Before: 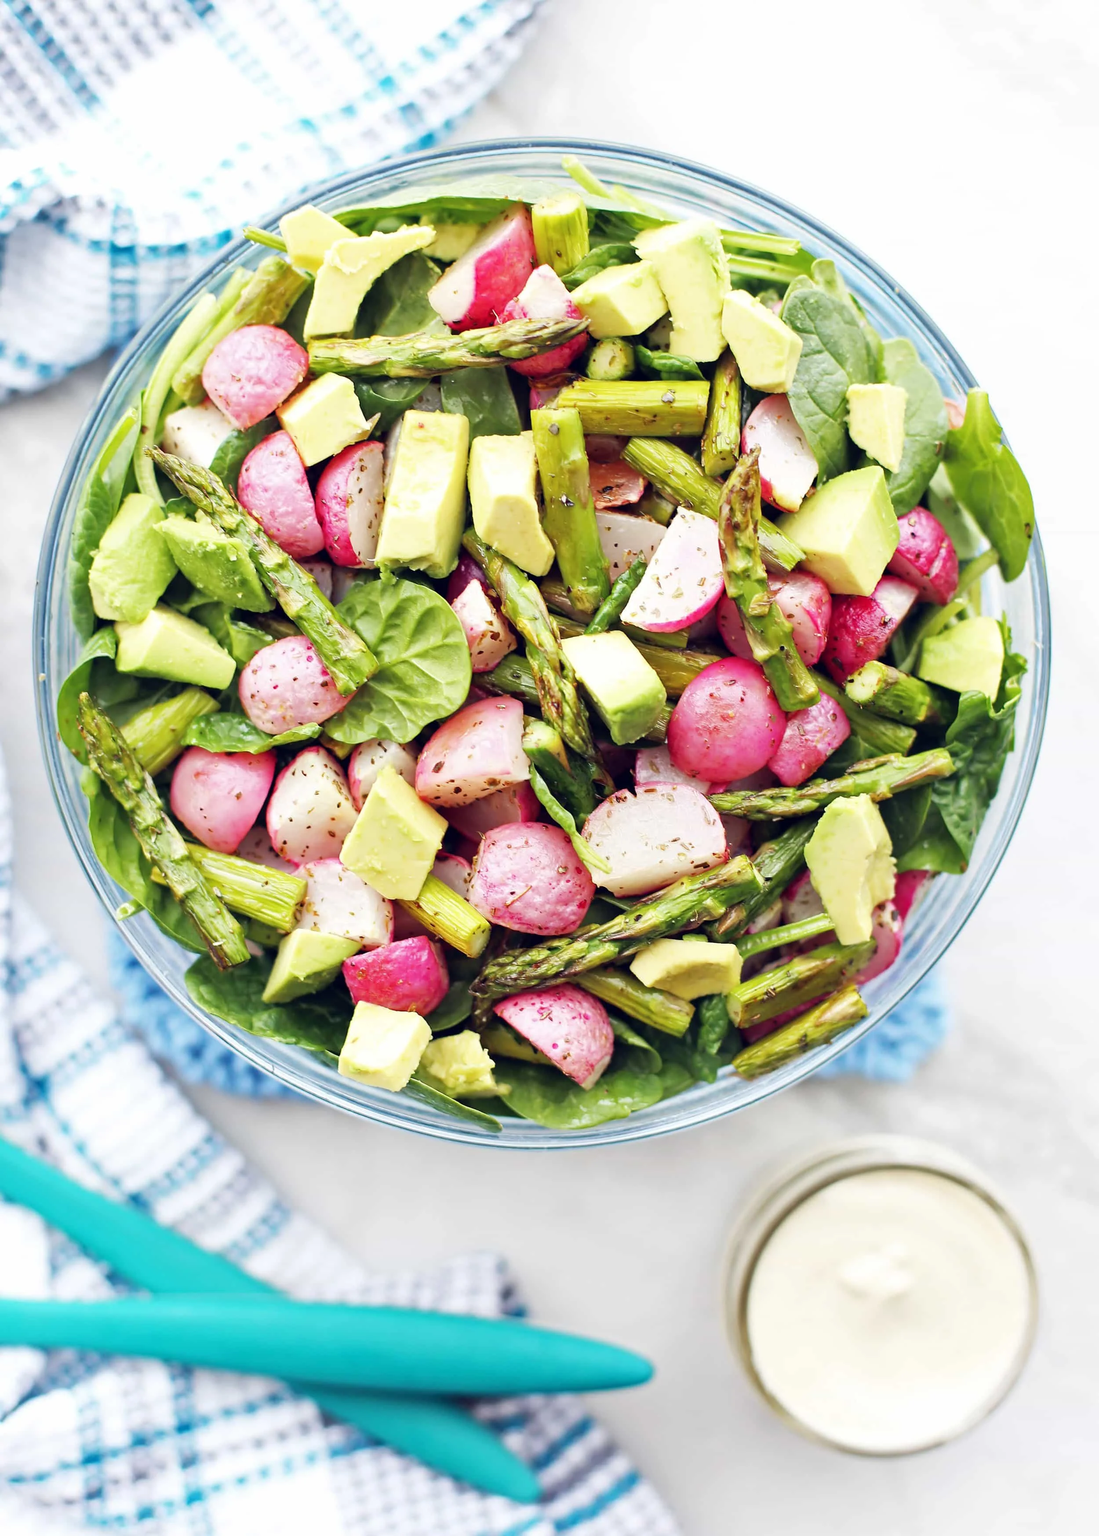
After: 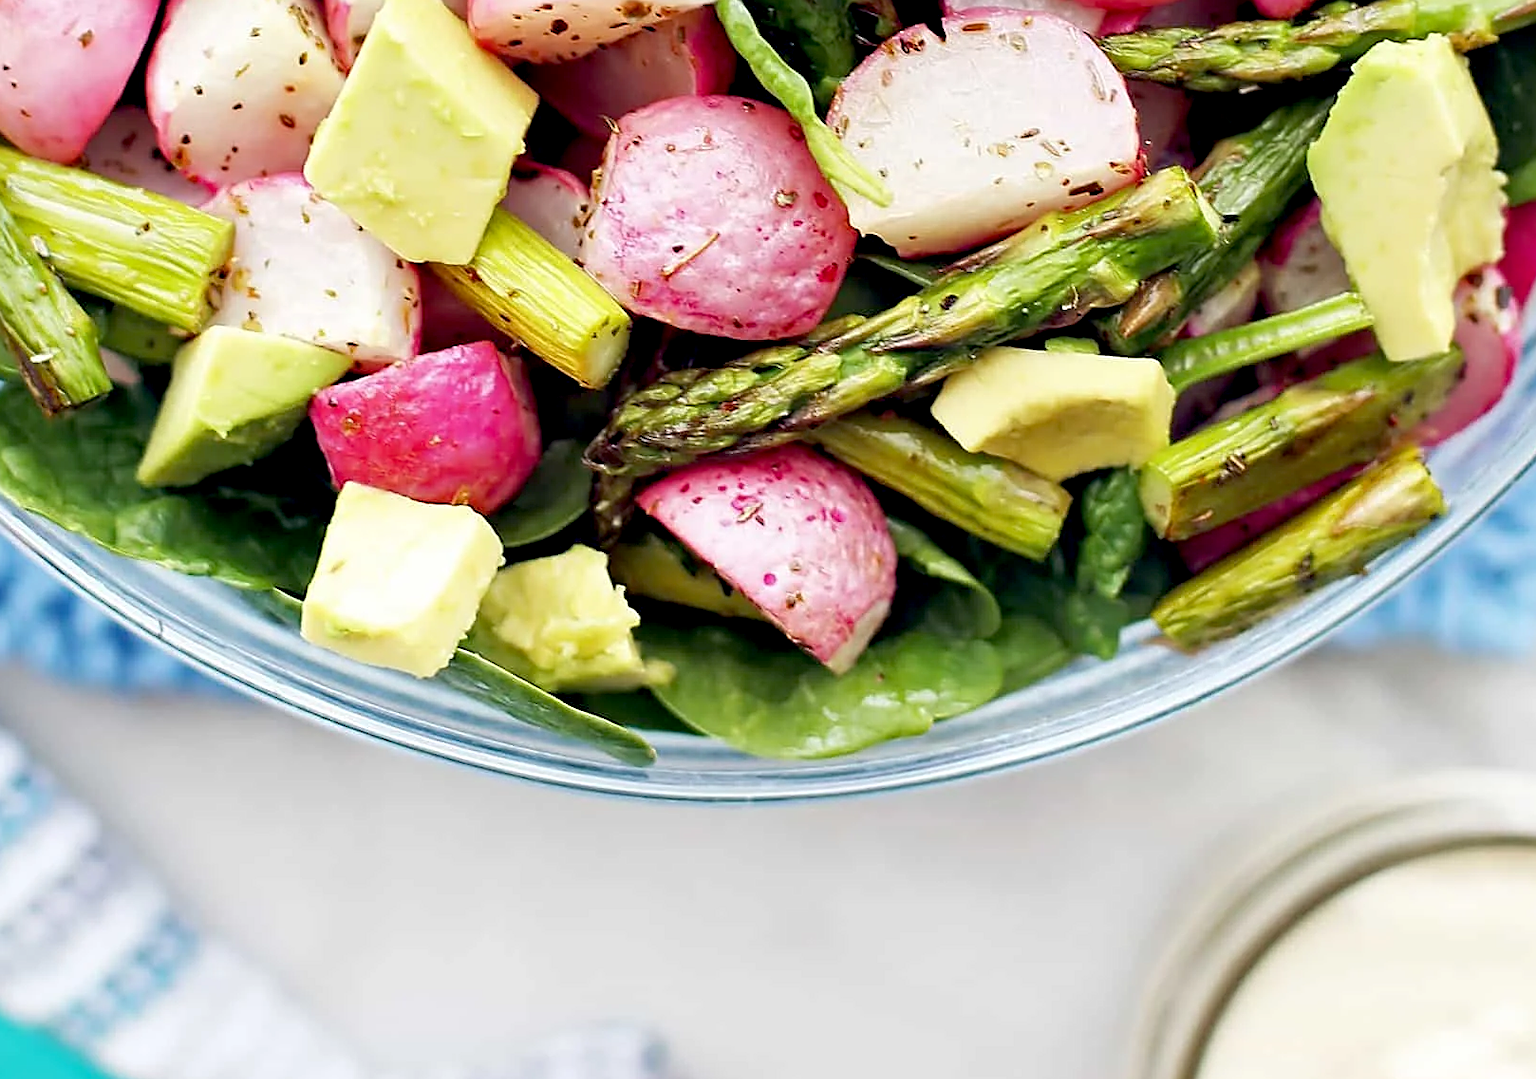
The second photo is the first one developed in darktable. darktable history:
crop: left 18.088%, top 50.646%, right 17.168%, bottom 16.803%
exposure: black level correction 0.012, compensate highlight preservation false
sharpen: on, module defaults
